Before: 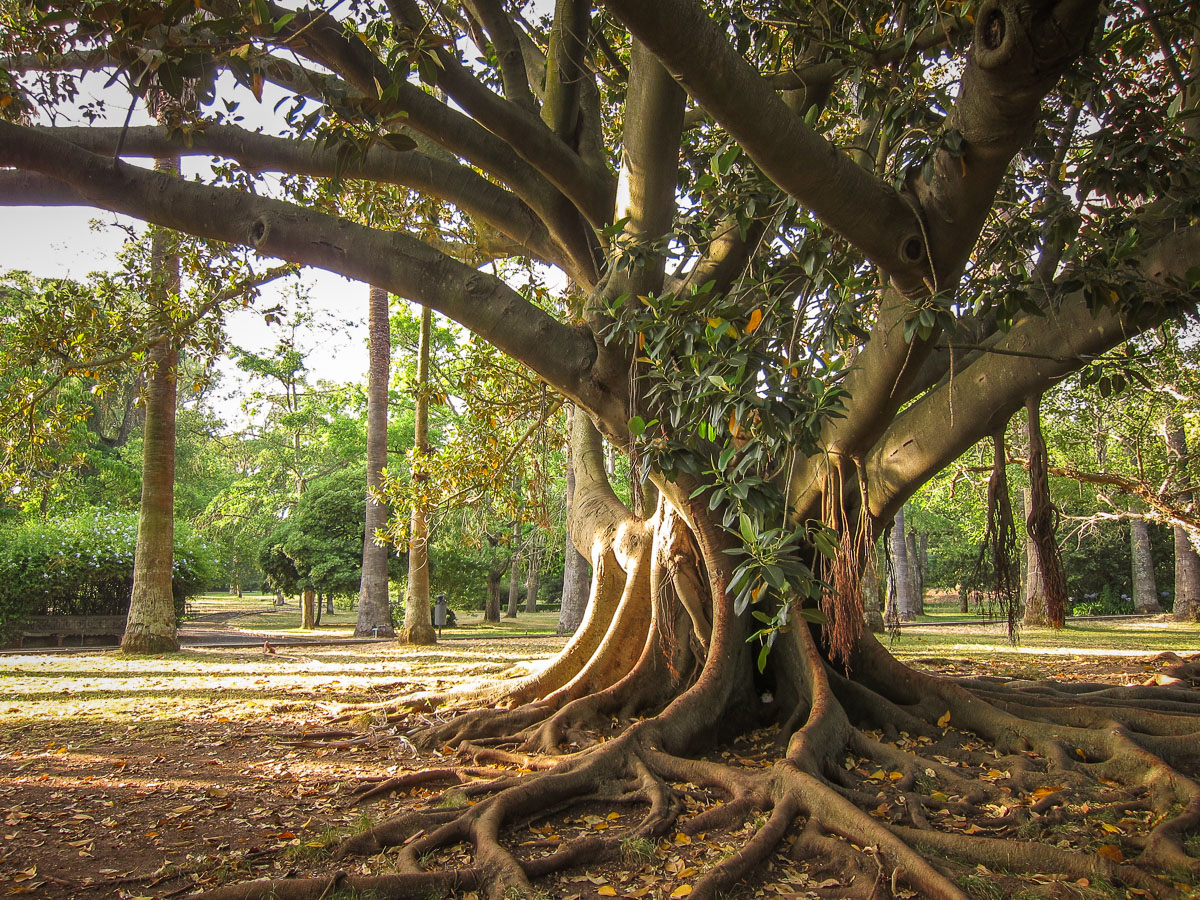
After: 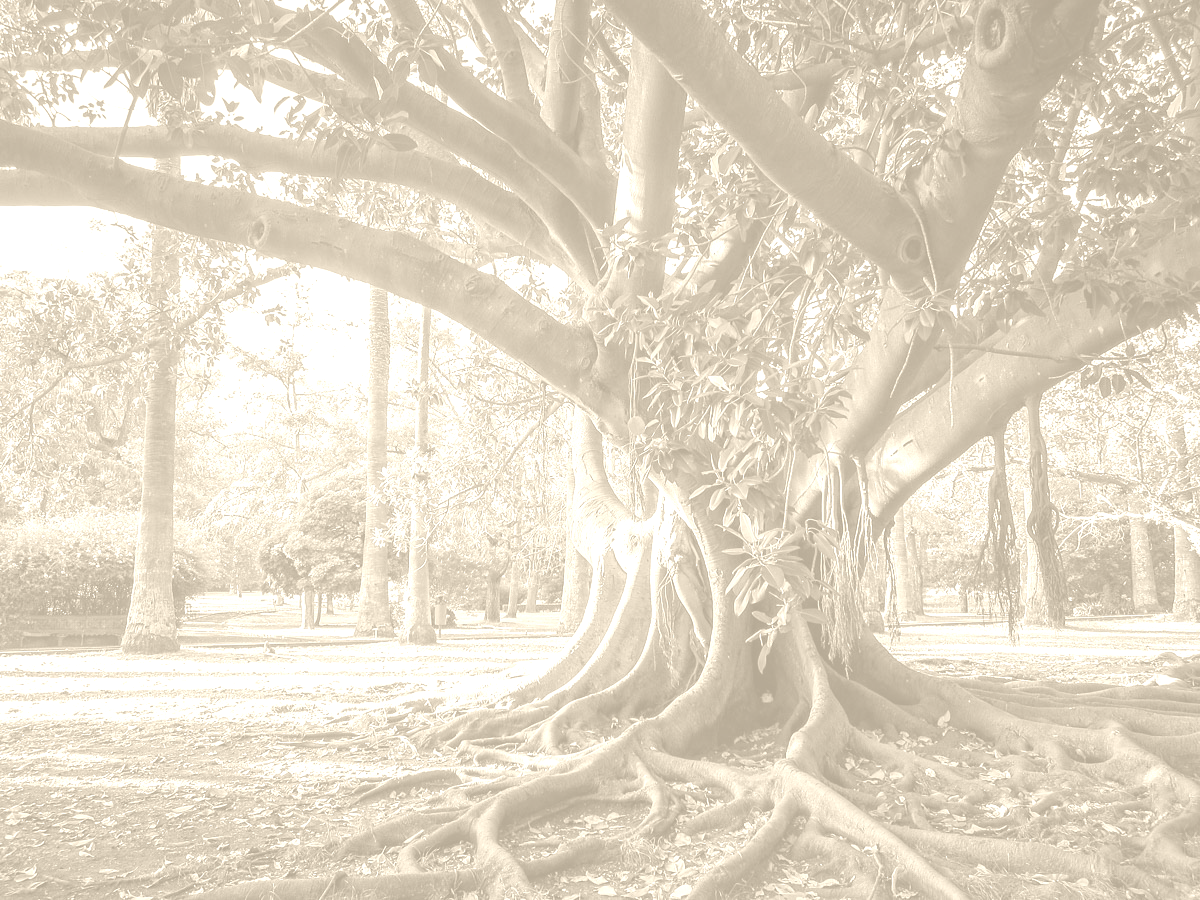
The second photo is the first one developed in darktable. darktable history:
shadows and highlights: shadows 25, highlights -48, soften with gaussian
colorize: hue 36°, saturation 71%, lightness 80.79%
